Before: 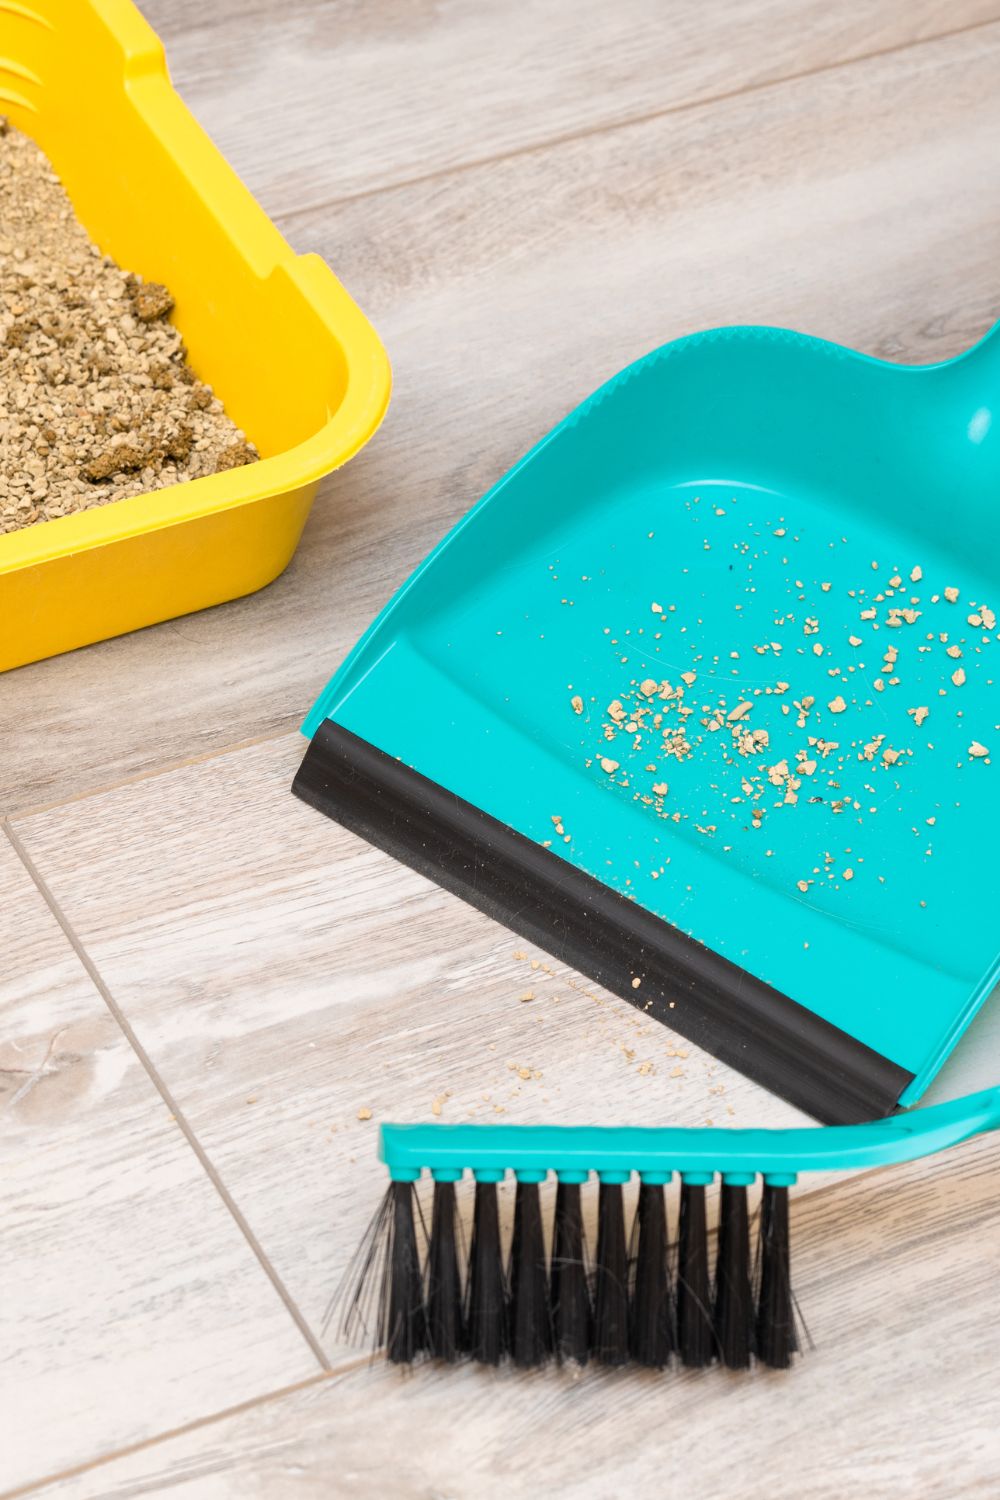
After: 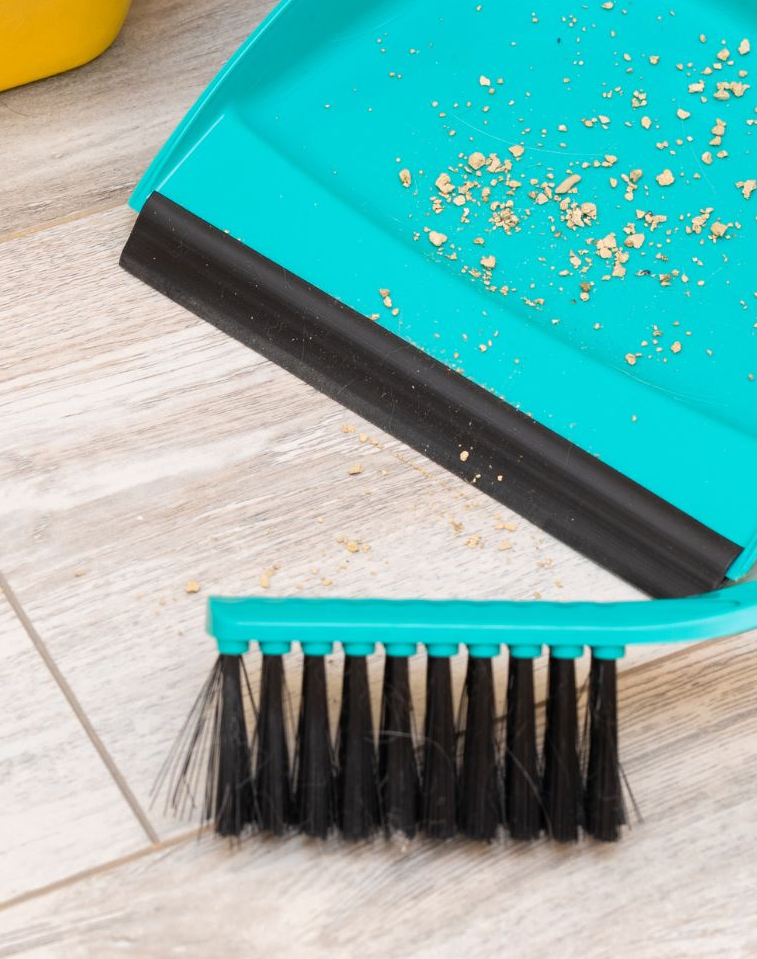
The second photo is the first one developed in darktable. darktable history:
crop and rotate: left 17.274%, top 35.142%, right 6.992%, bottom 0.872%
